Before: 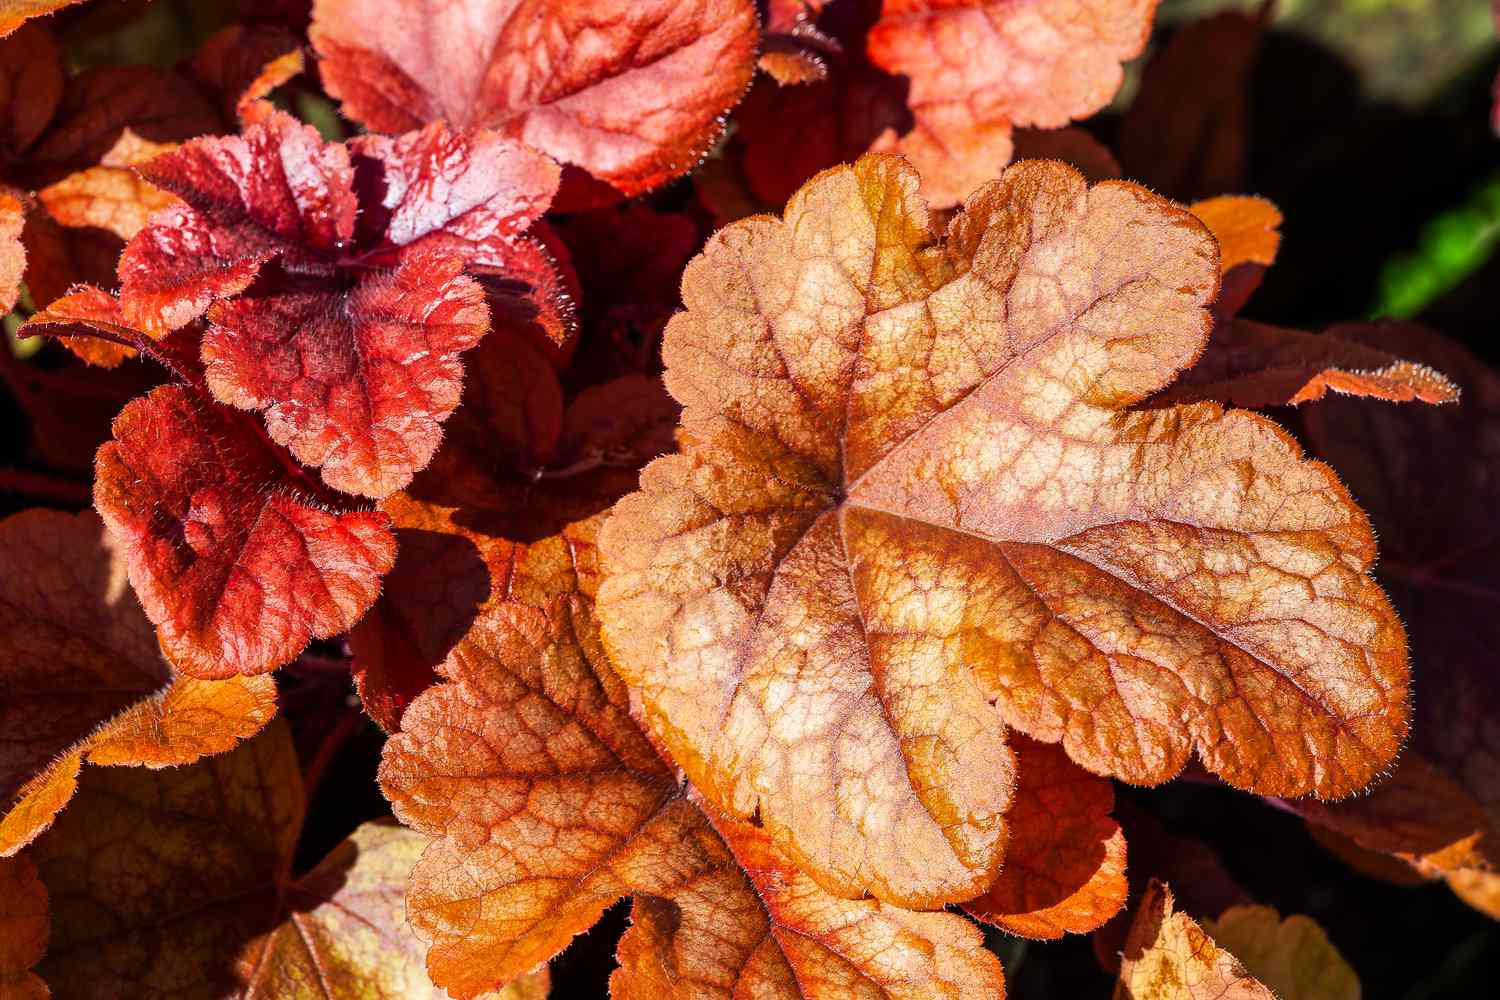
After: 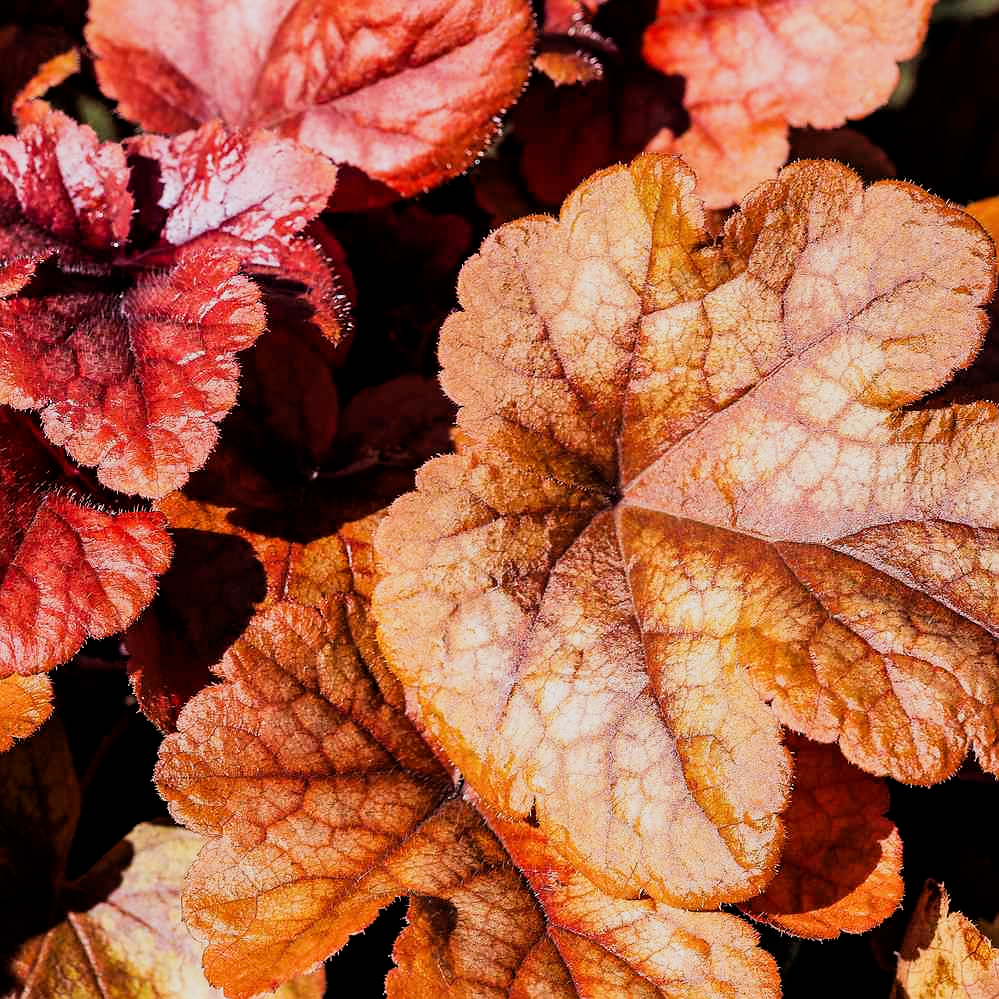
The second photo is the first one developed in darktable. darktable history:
sharpen: radius 1
crop and rotate: left 15.055%, right 18.278%
filmic rgb: black relative exposure -5 EV, hardness 2.88, contrast 1.3, highlights saturation mix -30%
white balance: red 1.009, blue 1.027
